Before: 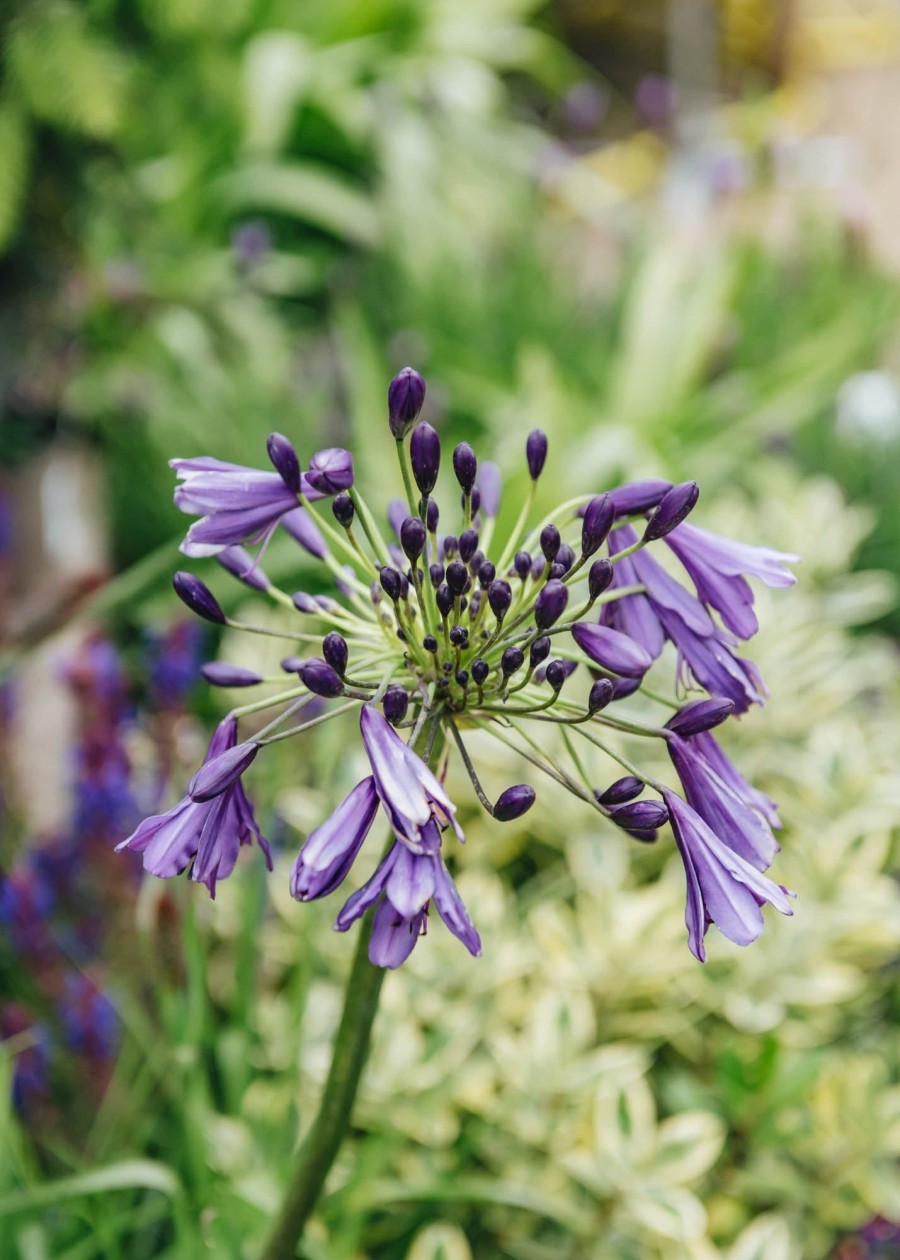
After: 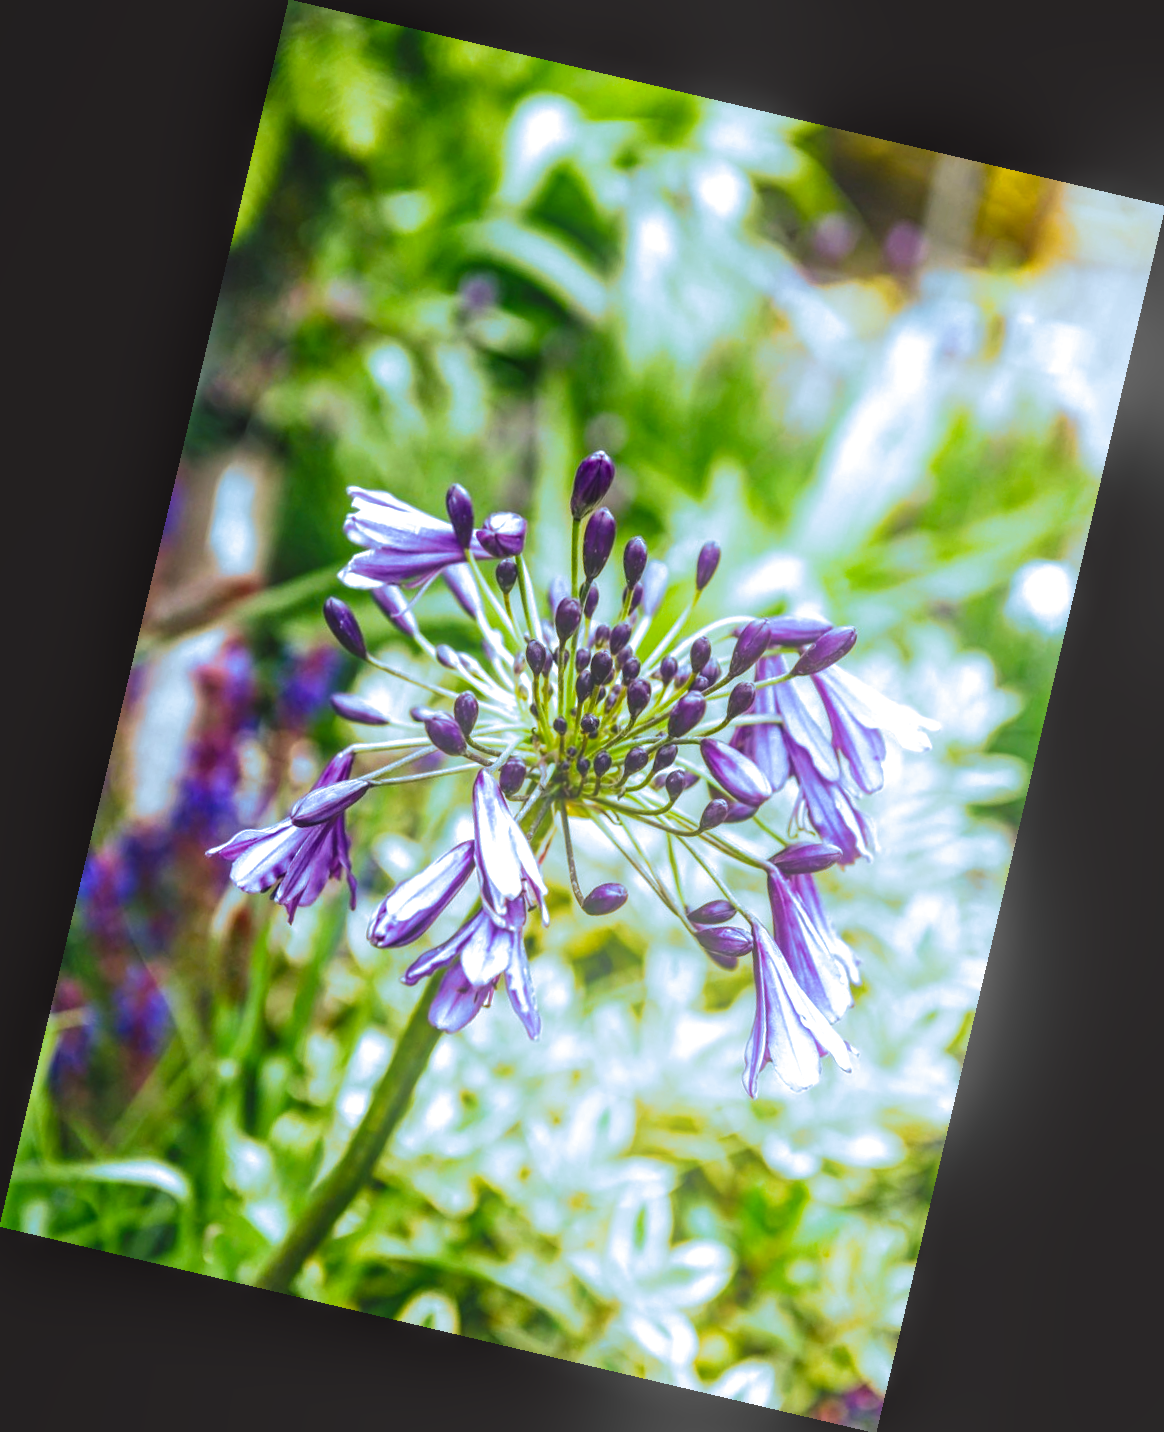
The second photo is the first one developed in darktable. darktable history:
local contrast: on, module defaults
white balance: emerald 1
split-toning: shadows › hue 351.18°, shadows › saturation 0.86, highlights › hue 218.82°, highlights › saturation 0.73, balance -19.167
exposure: black level correction -0.008, exposure 0.067 EV, compensate highlight preservation false
color balance rgb: linear chroma grading › global chroma 16.62%, perceptual saturation grading › highlights -8.63%, perceptual saturation grading › mid-tones 18.66%, perceptual saturation grading › shadows 28.49%, perceptual brilliance grading › highlights 14.22%, perceptual brilliance grading › shadows -18.96%, global vibrance 27.71%
shadows and highlights: radius 44.78, white point adjustment 6.64, compress 79.65%, highlights color adjustment 78.42%, soften with gaussian
bloom: size 15%, threshold 97%, strength 7%
rotate and perspective: rotation 13.27°, automatic cropping off
